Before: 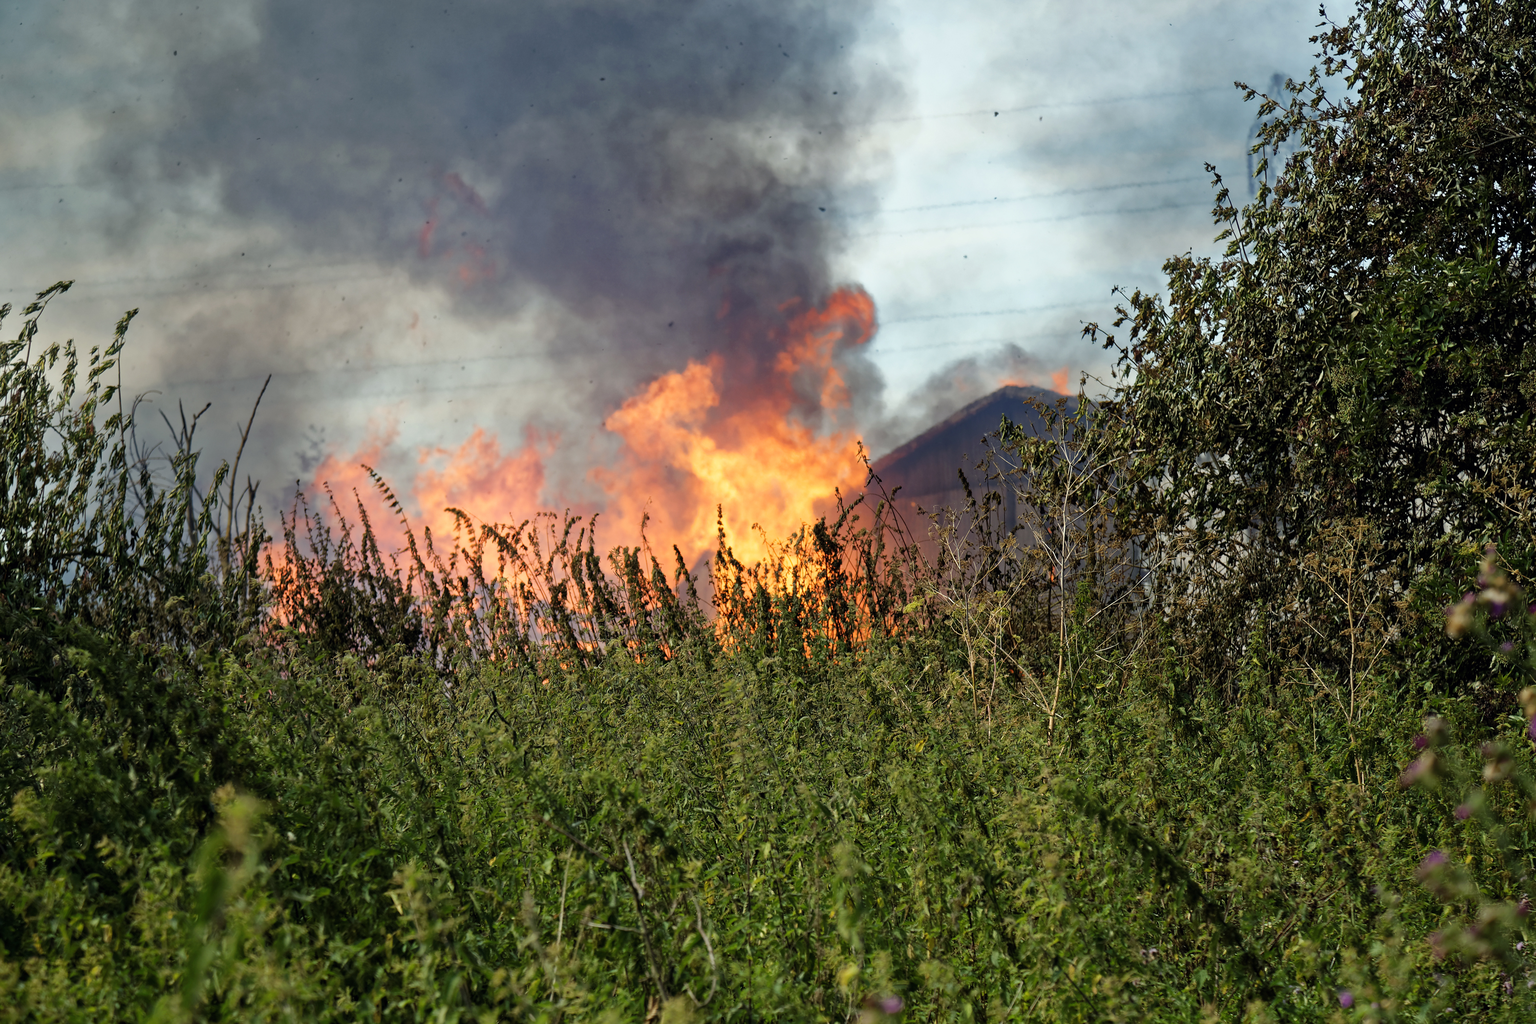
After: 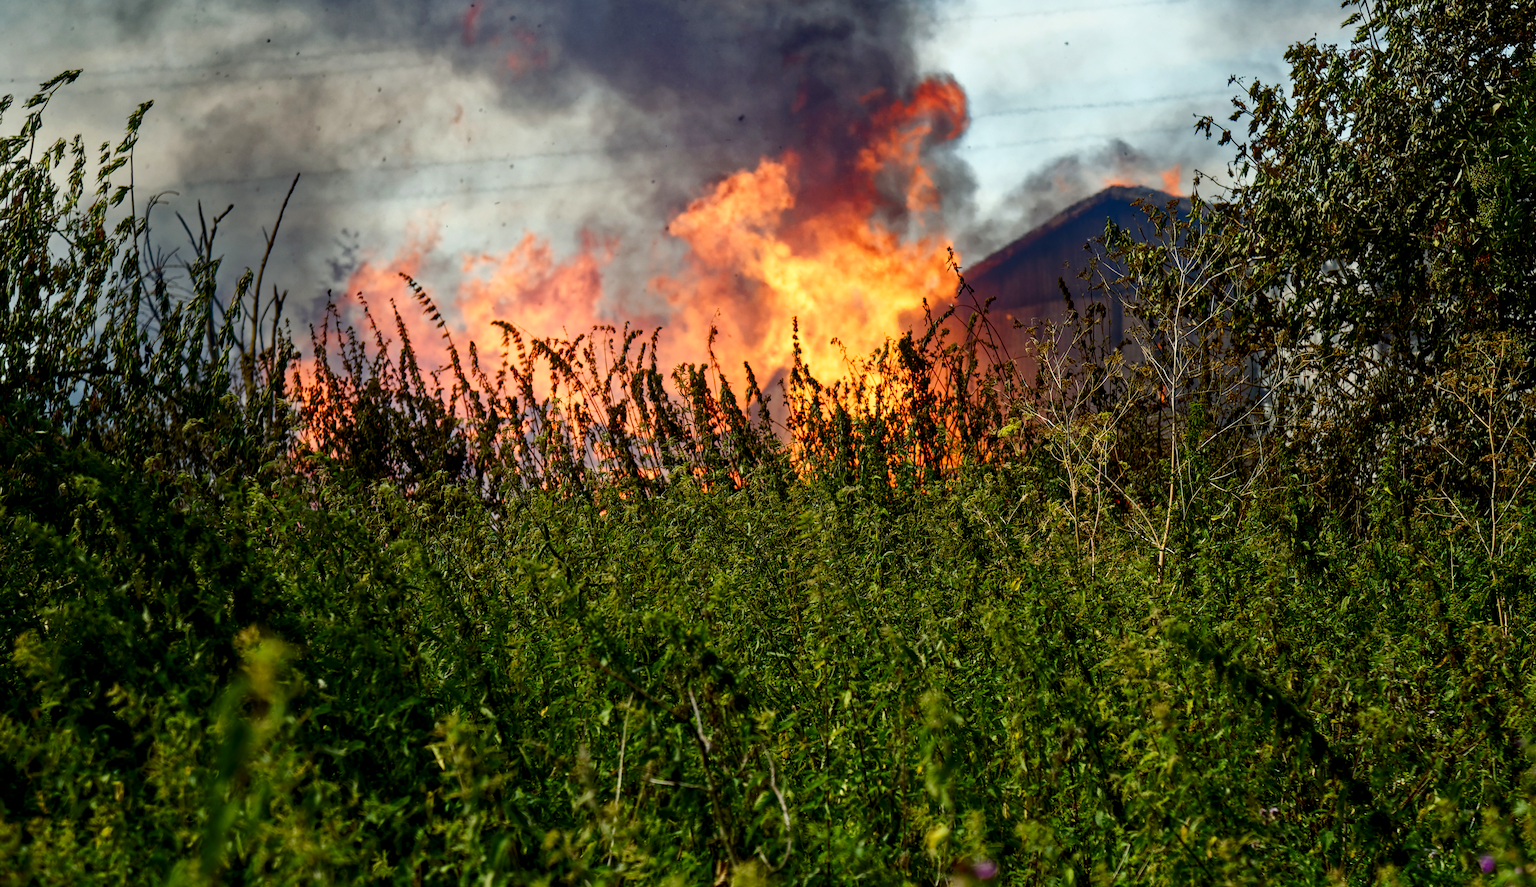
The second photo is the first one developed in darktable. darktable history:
local contrast: on, module defaults
crop: top 21.284%, right 9.446%, bottom 0.233%
color balance rgb: perceptual saturation grading › global saturation 15.667%, perceptual saturation grading › highlights -19.312%, perceptual saturation grading › shadows 20.219%
contrast brightness saturation: contrast 0.194, brightness -0.11, saturation 0.212
